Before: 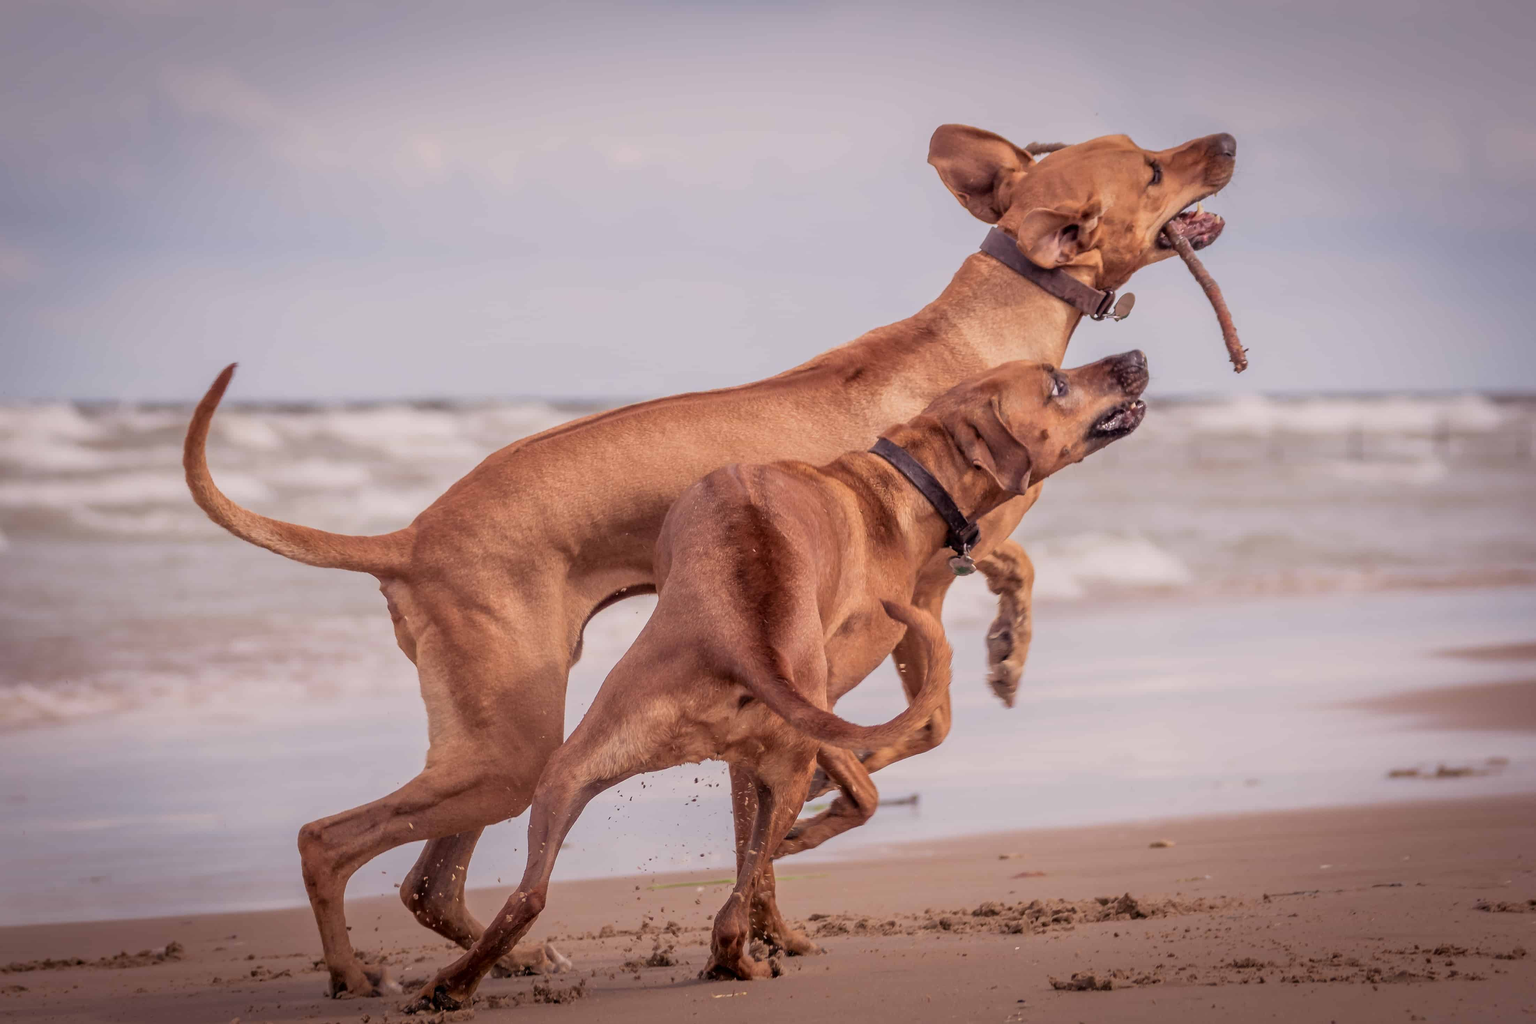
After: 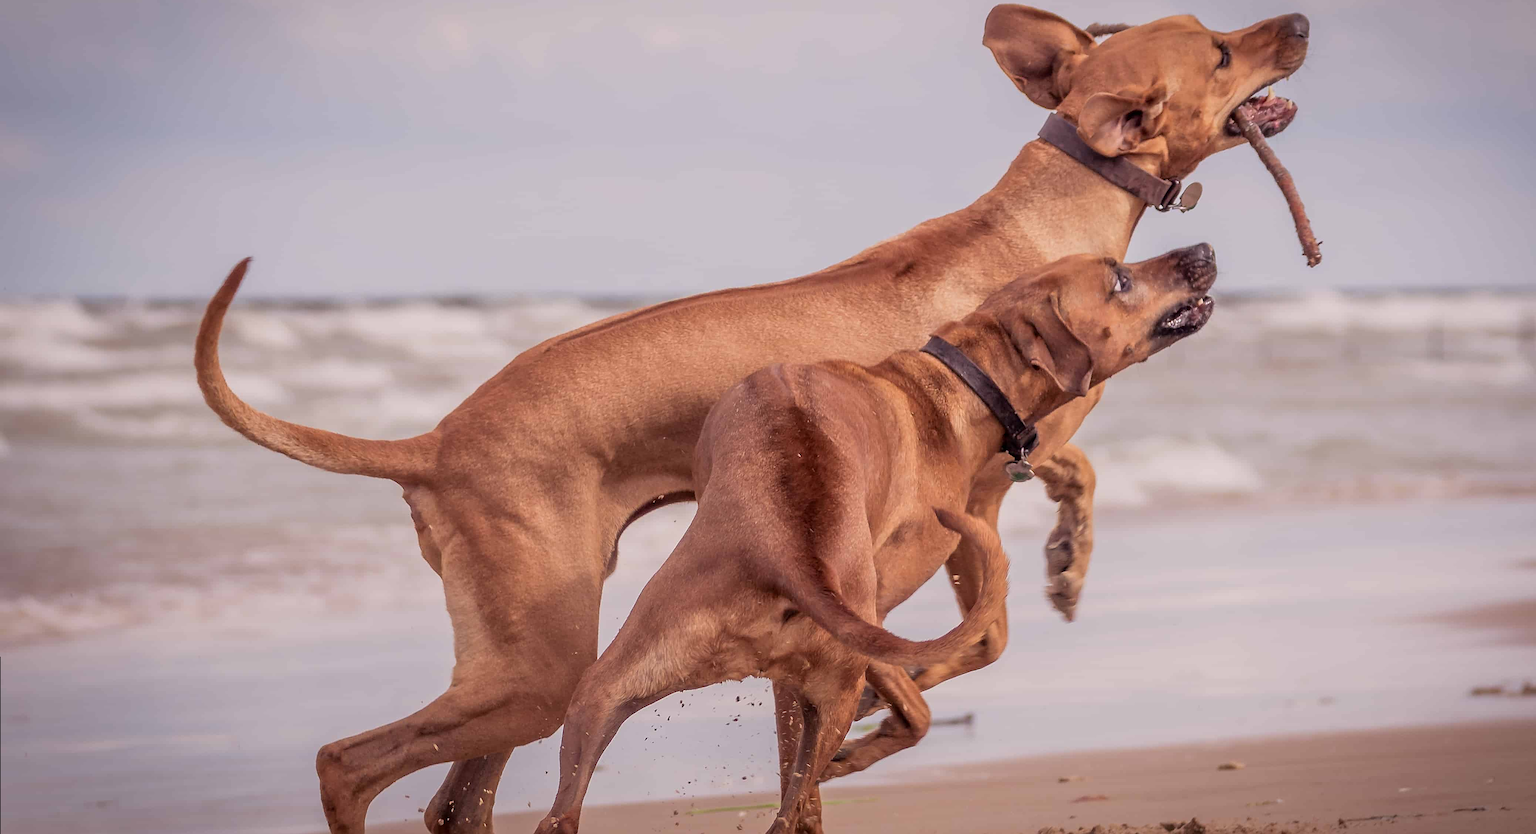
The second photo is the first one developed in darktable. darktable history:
crop and rotate: angle 0.027°, top 11.814%, right 5.572%, bottom 11.234%
sharpen: on, module defaults
